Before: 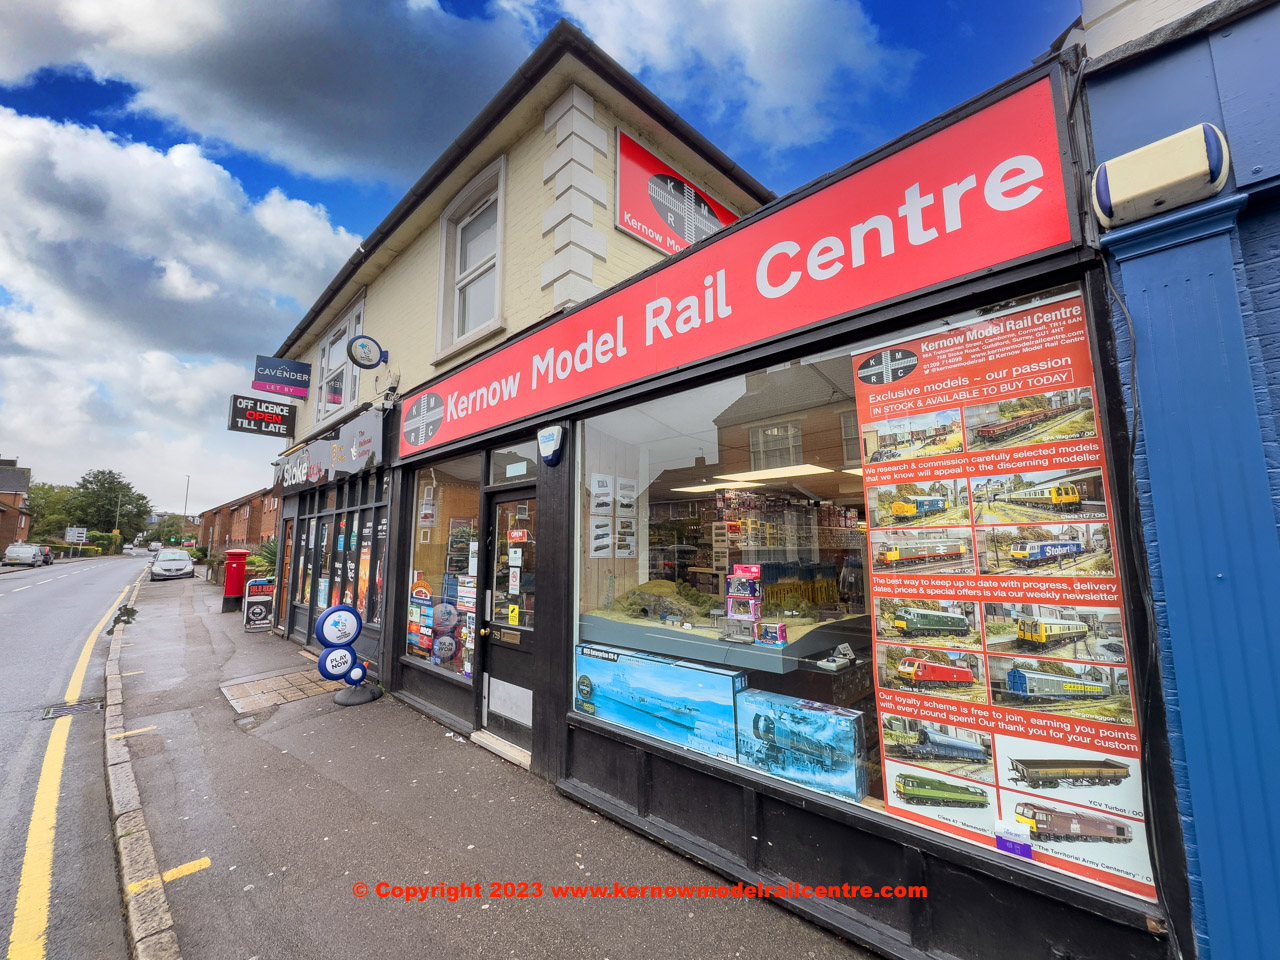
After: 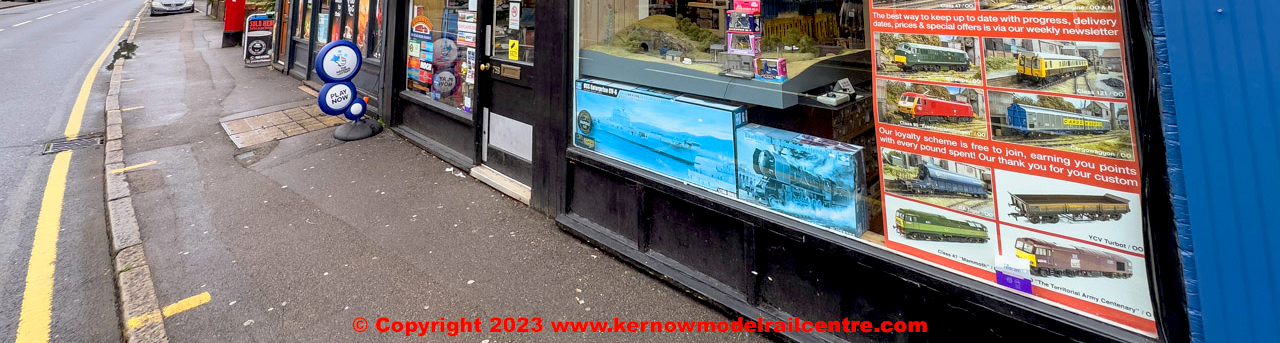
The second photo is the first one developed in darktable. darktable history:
shadows and highlights: shadows 25.45, highlights -25.07
crop and rotate: top 58.91%, bottom 5.336%
base curve: curves: ch0 [(0.017, 0) (0.425, 0.441) (0.844, 0.933) (1, 1)], preserve colors none
